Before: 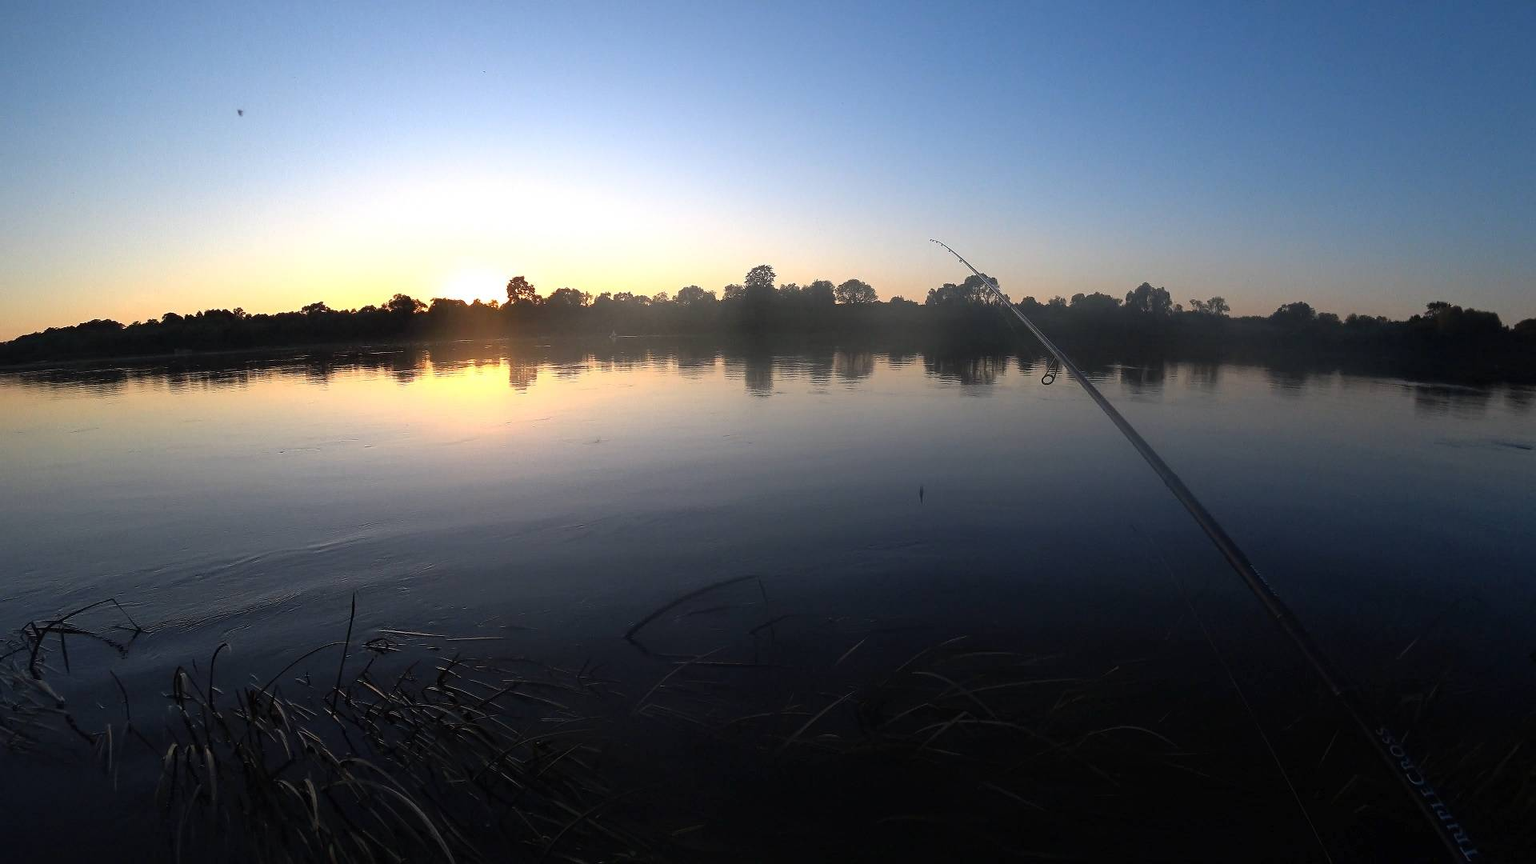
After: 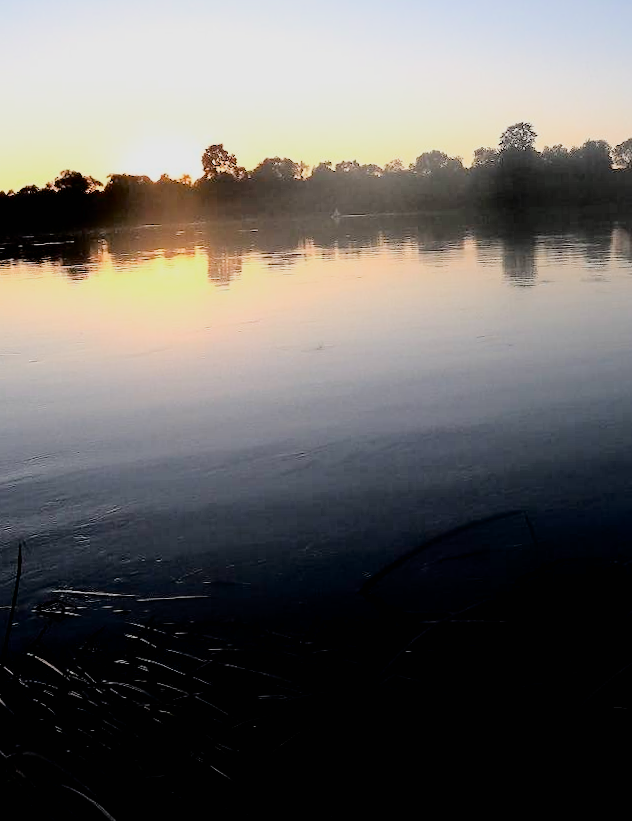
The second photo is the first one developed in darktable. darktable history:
exposure: black level correction 0.011, compensate highlight preservation false
fill light: exposure -2 EV, width 8.6
vibrance: on, module defaults
contrast brightness saturation: contrast 0.14, brightness 0.21
crop and rotate: left 21.77%, top 18.528%, right 44.676%, bottom 2.997%
filmic rgb: black relative exposure -7.65 EV, white relative exposure 4.56 EV, hardness 3.61
rotate and perspective: rotation -1.42°, crop left 0.016, crop right 0.984, crop top 0.035, crop bottom 0.965
